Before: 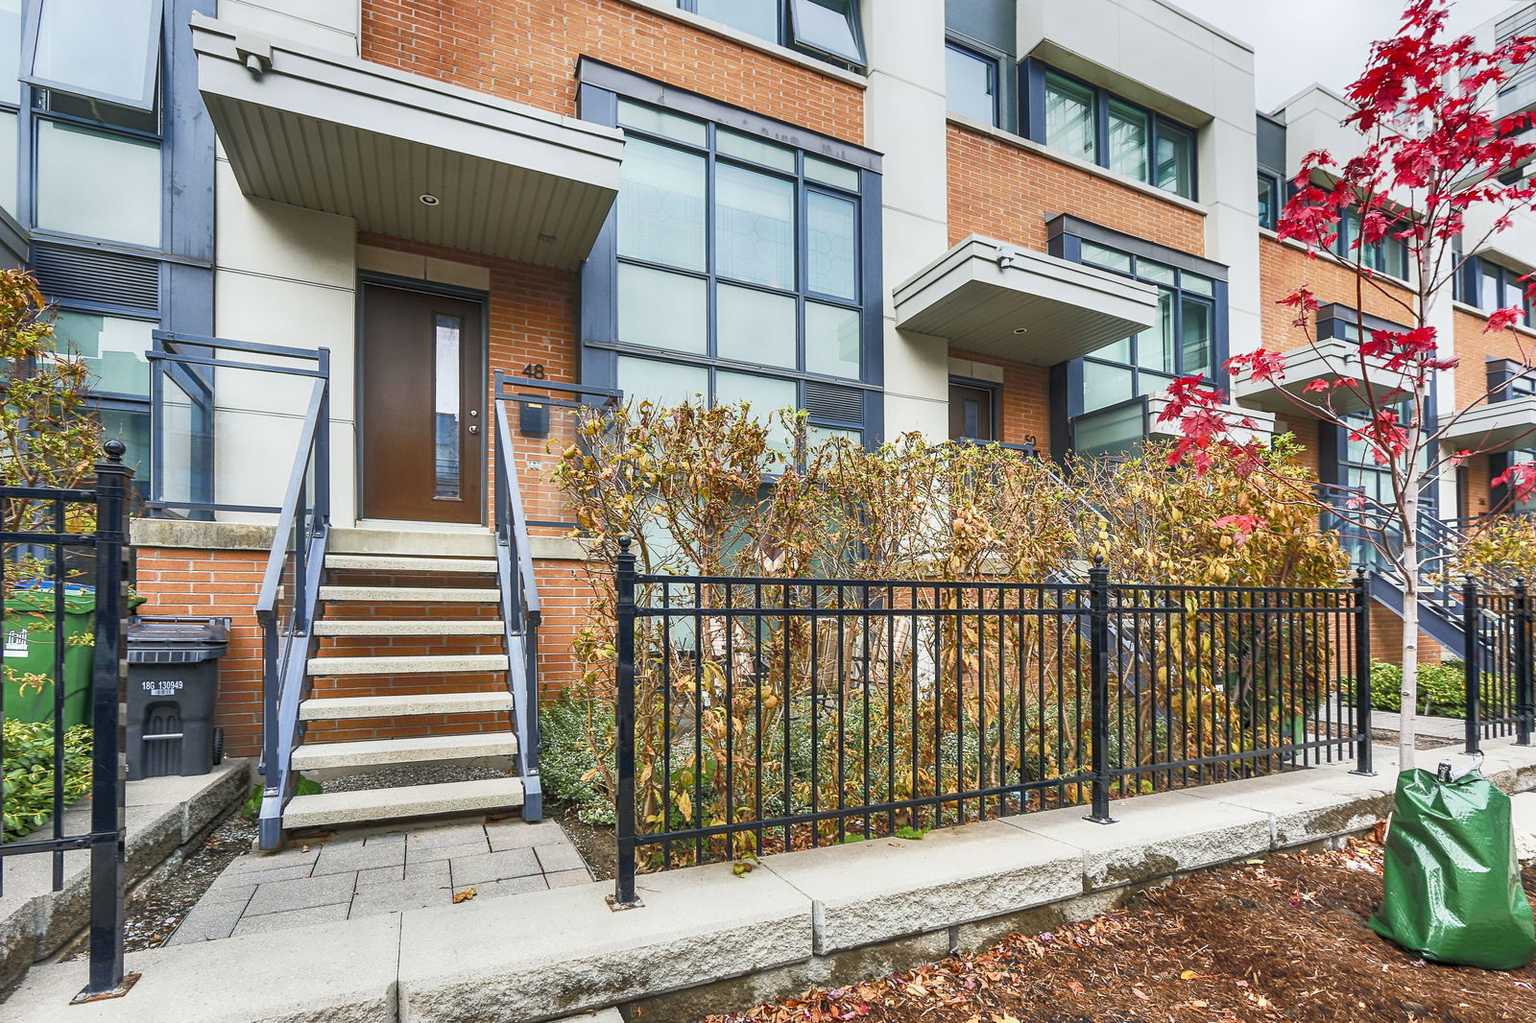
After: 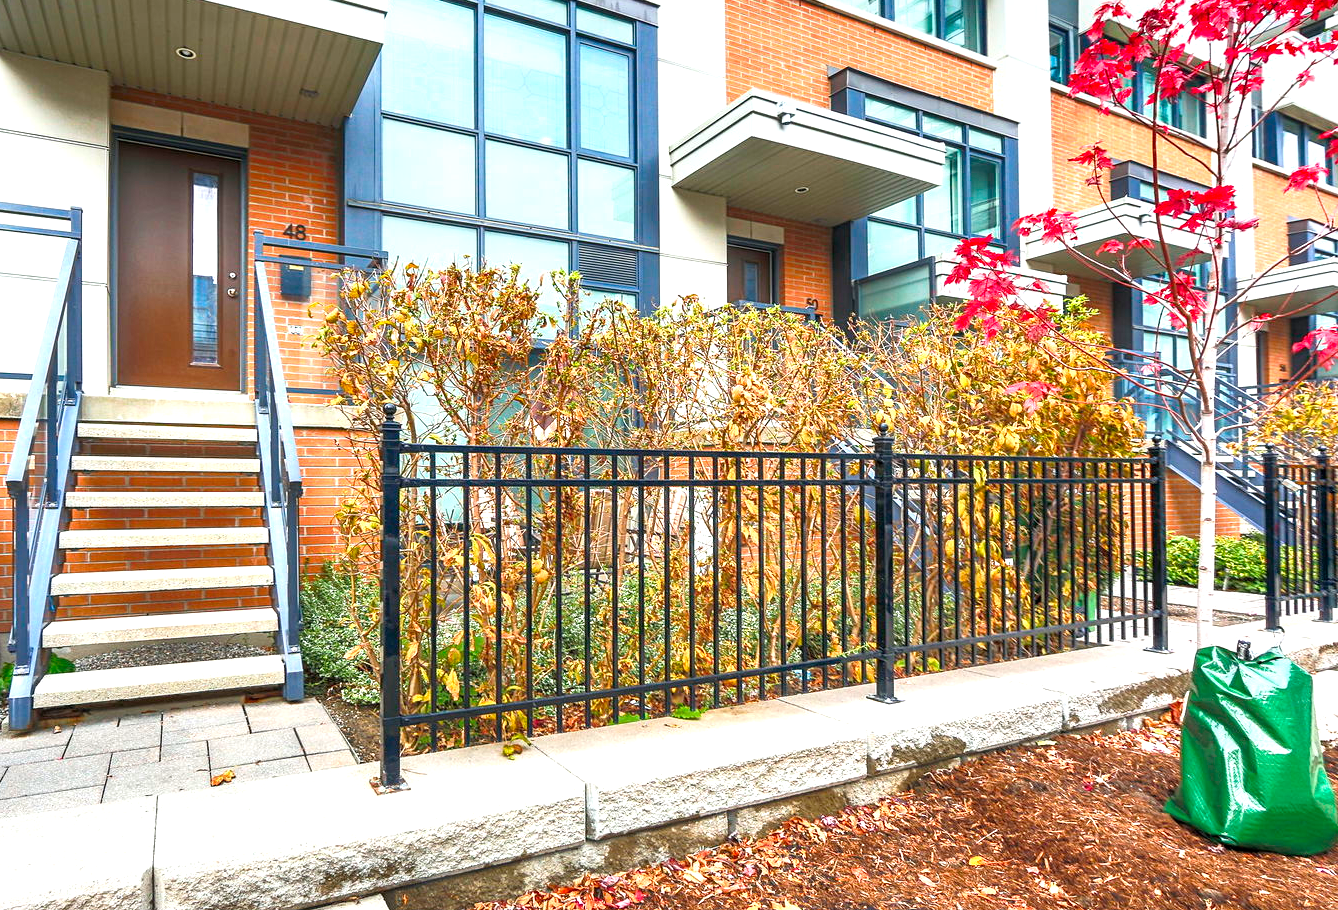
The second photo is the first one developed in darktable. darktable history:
contrast brightness saturation: contrast 0.04, saturation 0.162
crop: left 16.354%, top 14.589%
exposure: exposure 0.728 EV, compensate highlight preservation false
